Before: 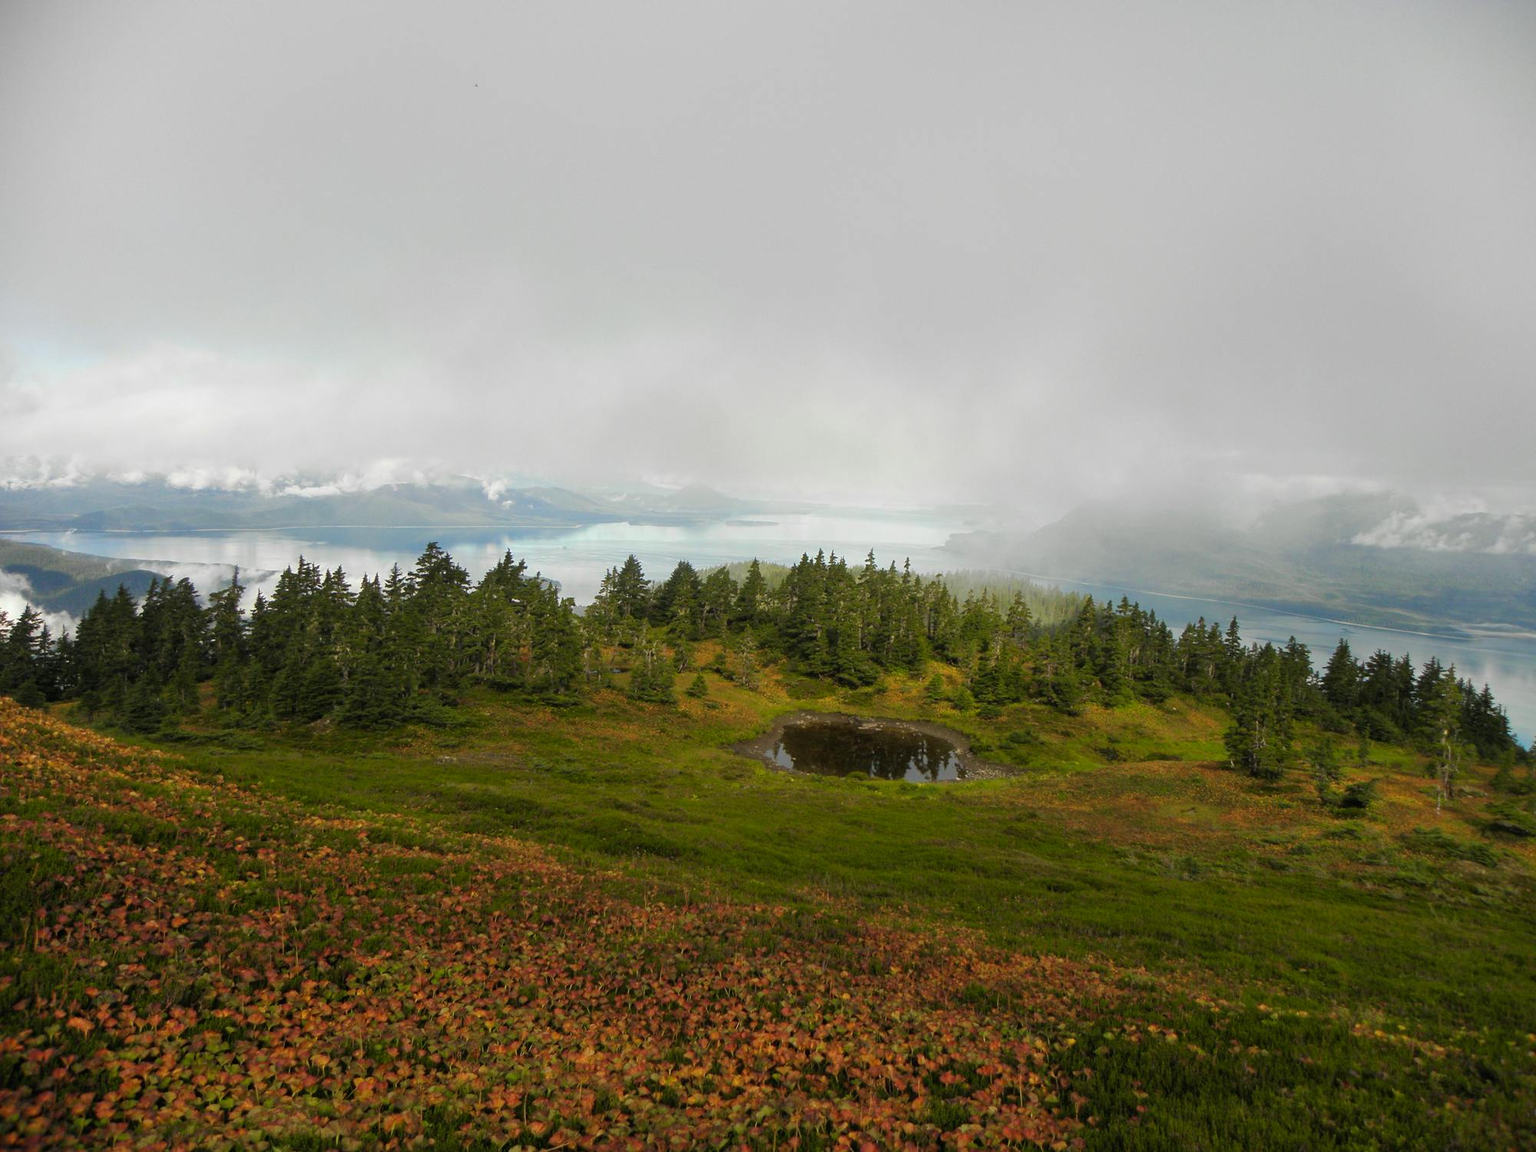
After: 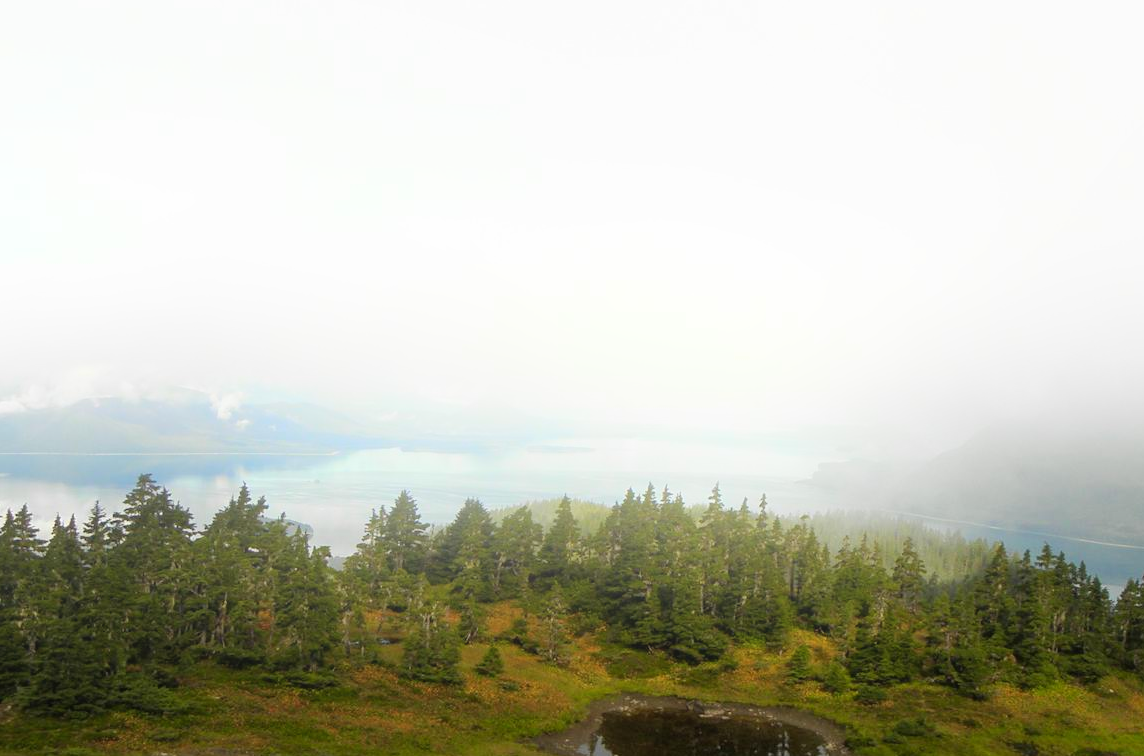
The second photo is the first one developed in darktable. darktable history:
crop: left 20.932%, top 15.471%, right 21.848%, bottom 34.081%
bloom: on, module defaults
